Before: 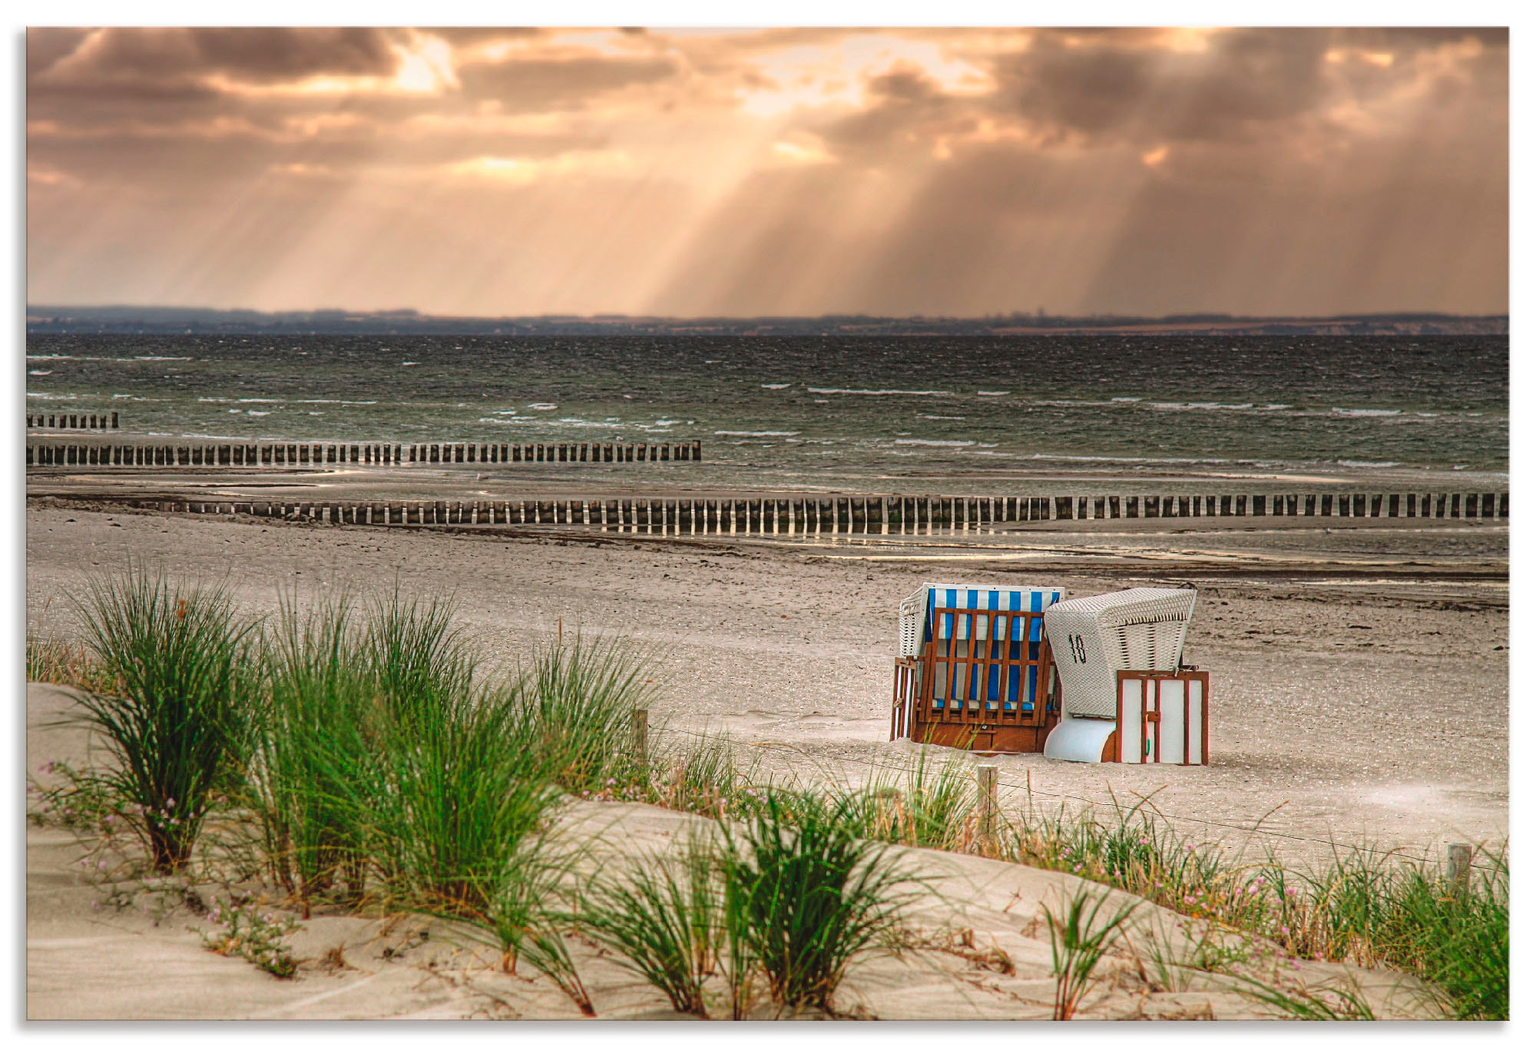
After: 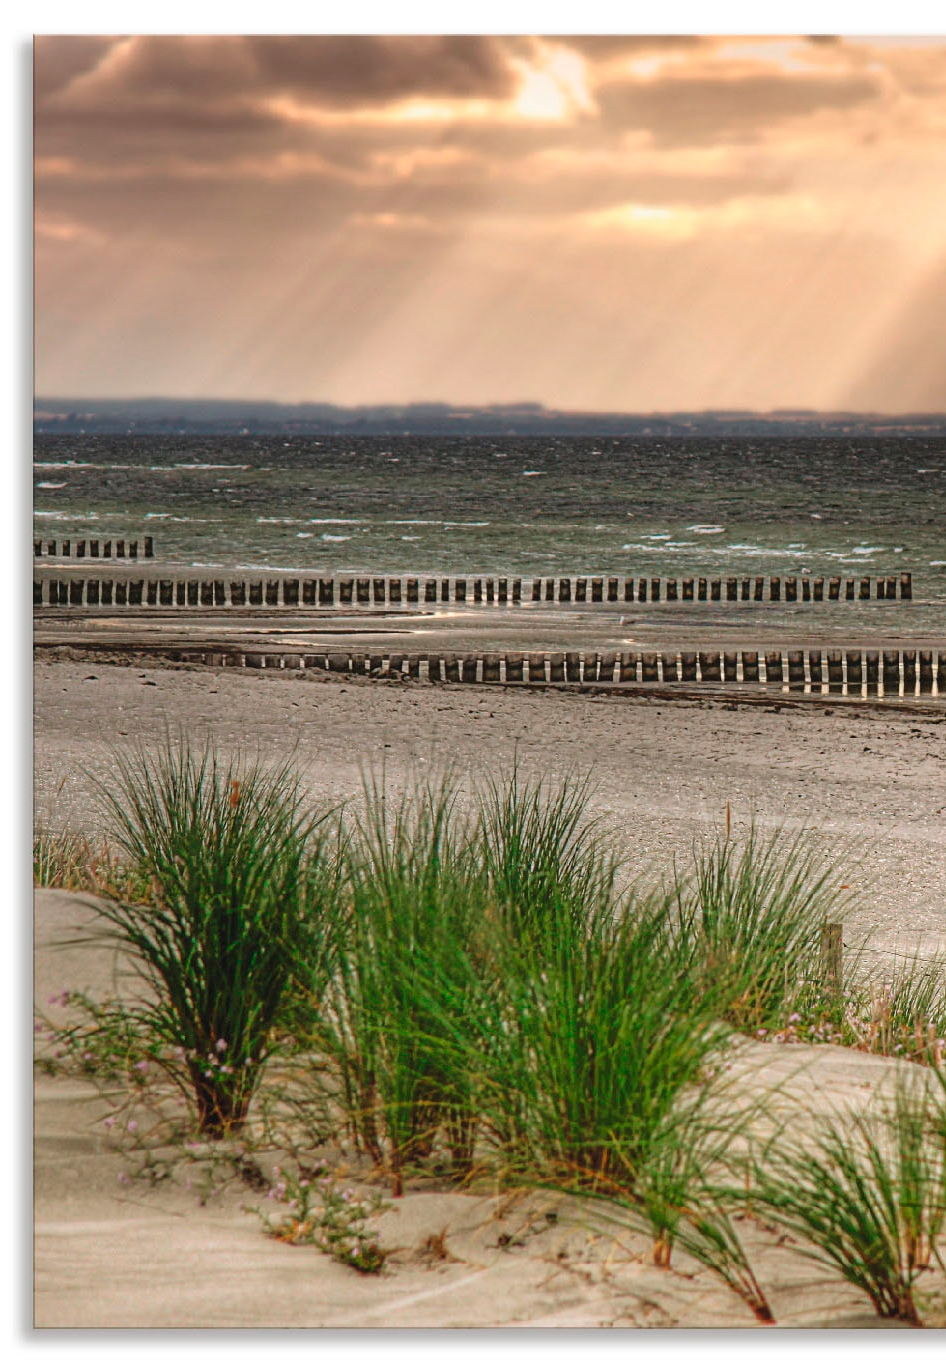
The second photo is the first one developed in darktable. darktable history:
crop and rotate: left 0.055%, top 0%, right 52.624%
